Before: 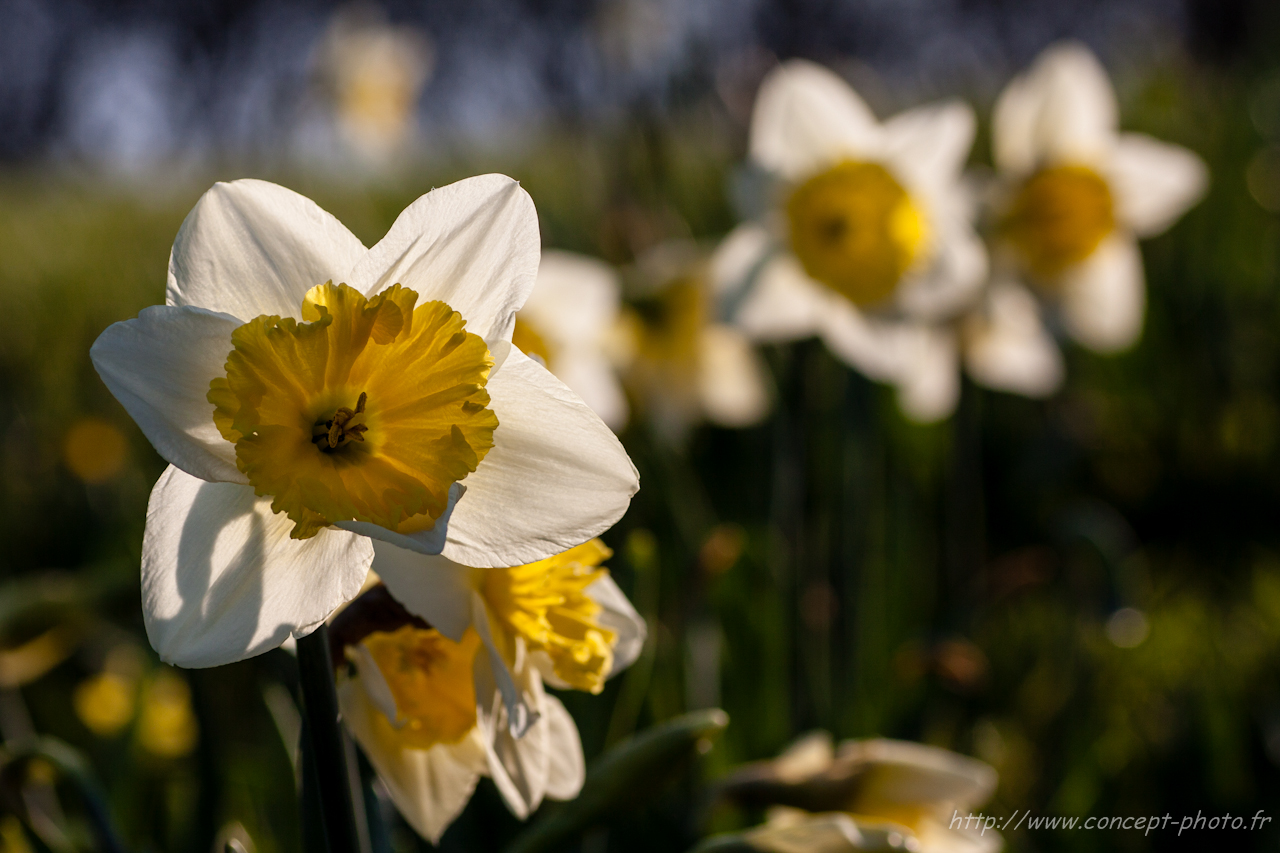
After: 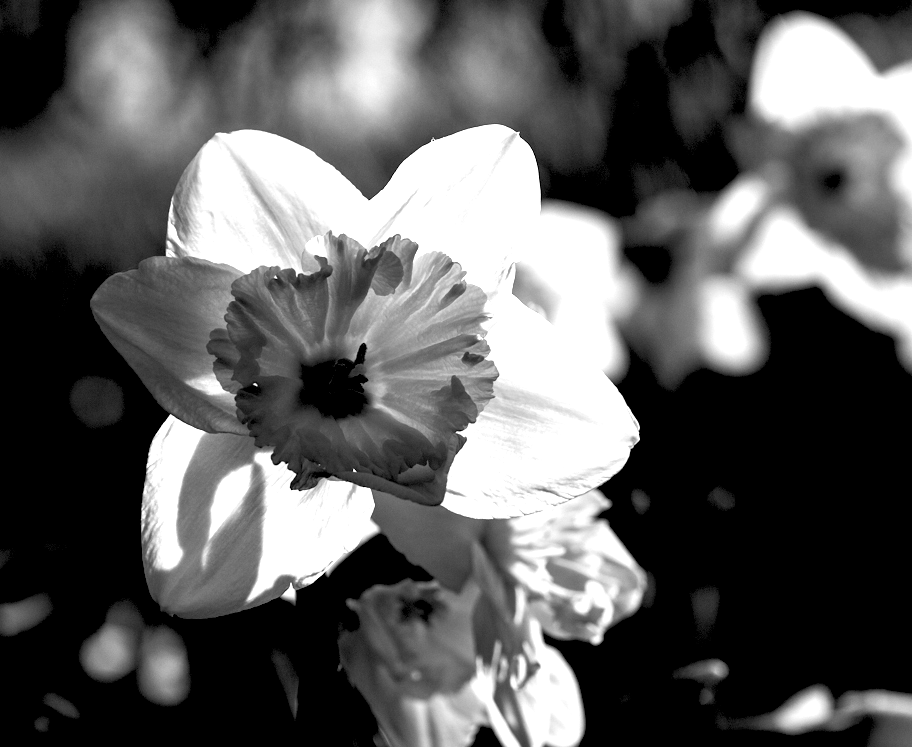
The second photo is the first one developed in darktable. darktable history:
crop: top 5.803%, right 27.864%, bottom 5.804%
monochrome: on, module defaults
color balance rgb: linear chroma grading › global chroma 9%, perceptual saturation grading › global saturation 36%, perceptual saturation grading › shadows 35%, perceptual brilliance grading › global brilliance 21.21%, perceptual brilliance grading › shadows -35%, global vibrance 21.21%
tone equalizer: -8 EV -0.417 EV, -7 EV -0.389 EV, -6 EV -0.333 EV, -5 EV -0.222 EV, -3 EV 0.222 EV, -2 EV 0.333 EV, -1 EV 0.389 EV, +0 EV 0.417 EV, edges refinement/feathering 500, mask exposure compensation -1.57 EV, preserve details no
rgb levels: levels [[0.029, 0.461, 0.922], [0, 0.5, 1], [0, 0.5, 1]]
